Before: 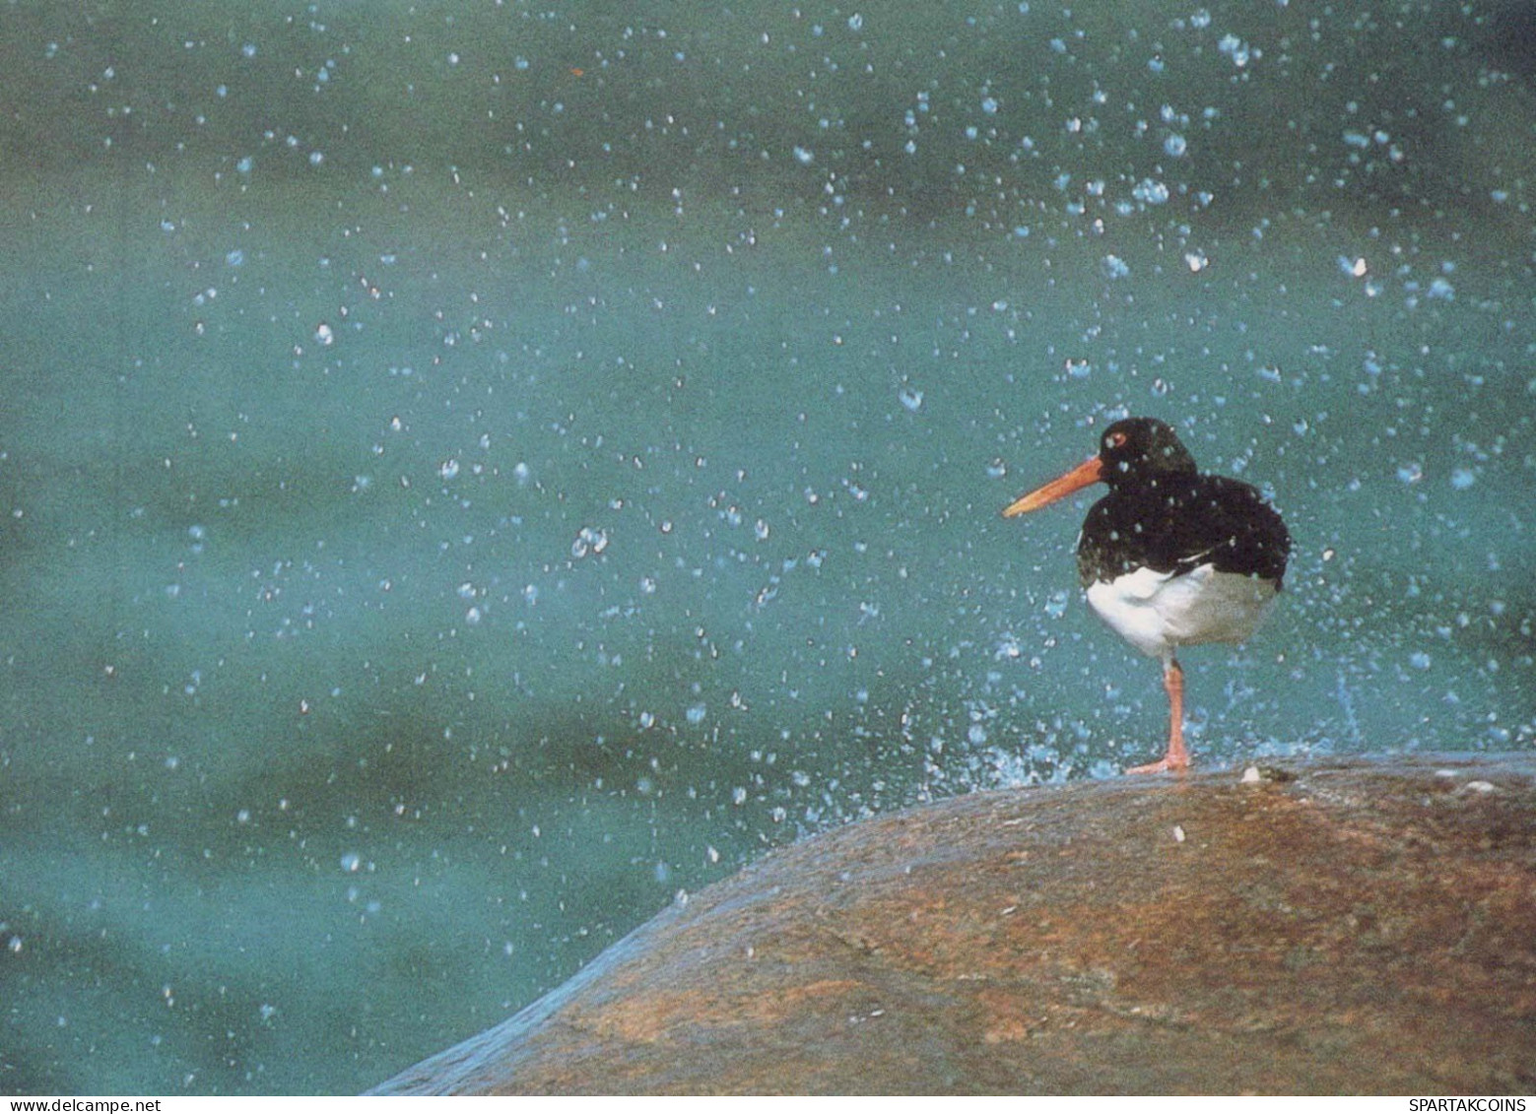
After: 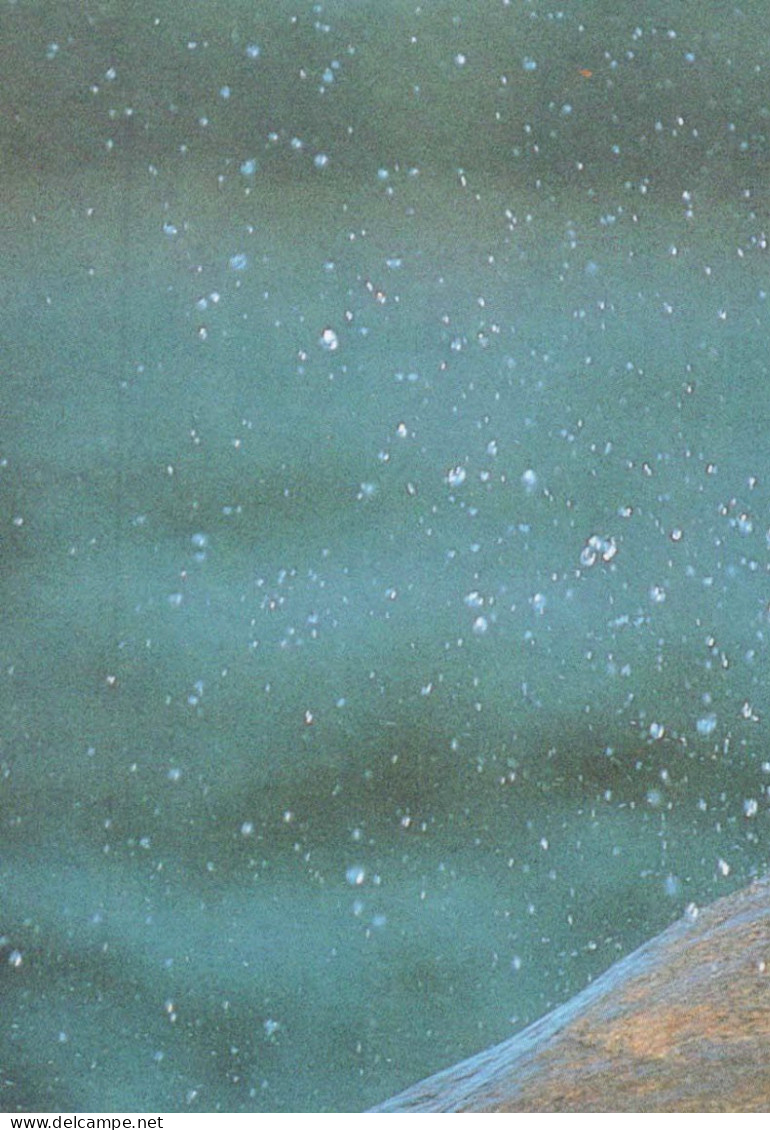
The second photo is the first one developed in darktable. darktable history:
exposure: exposure 0.221 EV, compensate exposure bias true, compensate highlight preservation false
crop and rotate: left 0.008%, top 0%, right 50.556%
